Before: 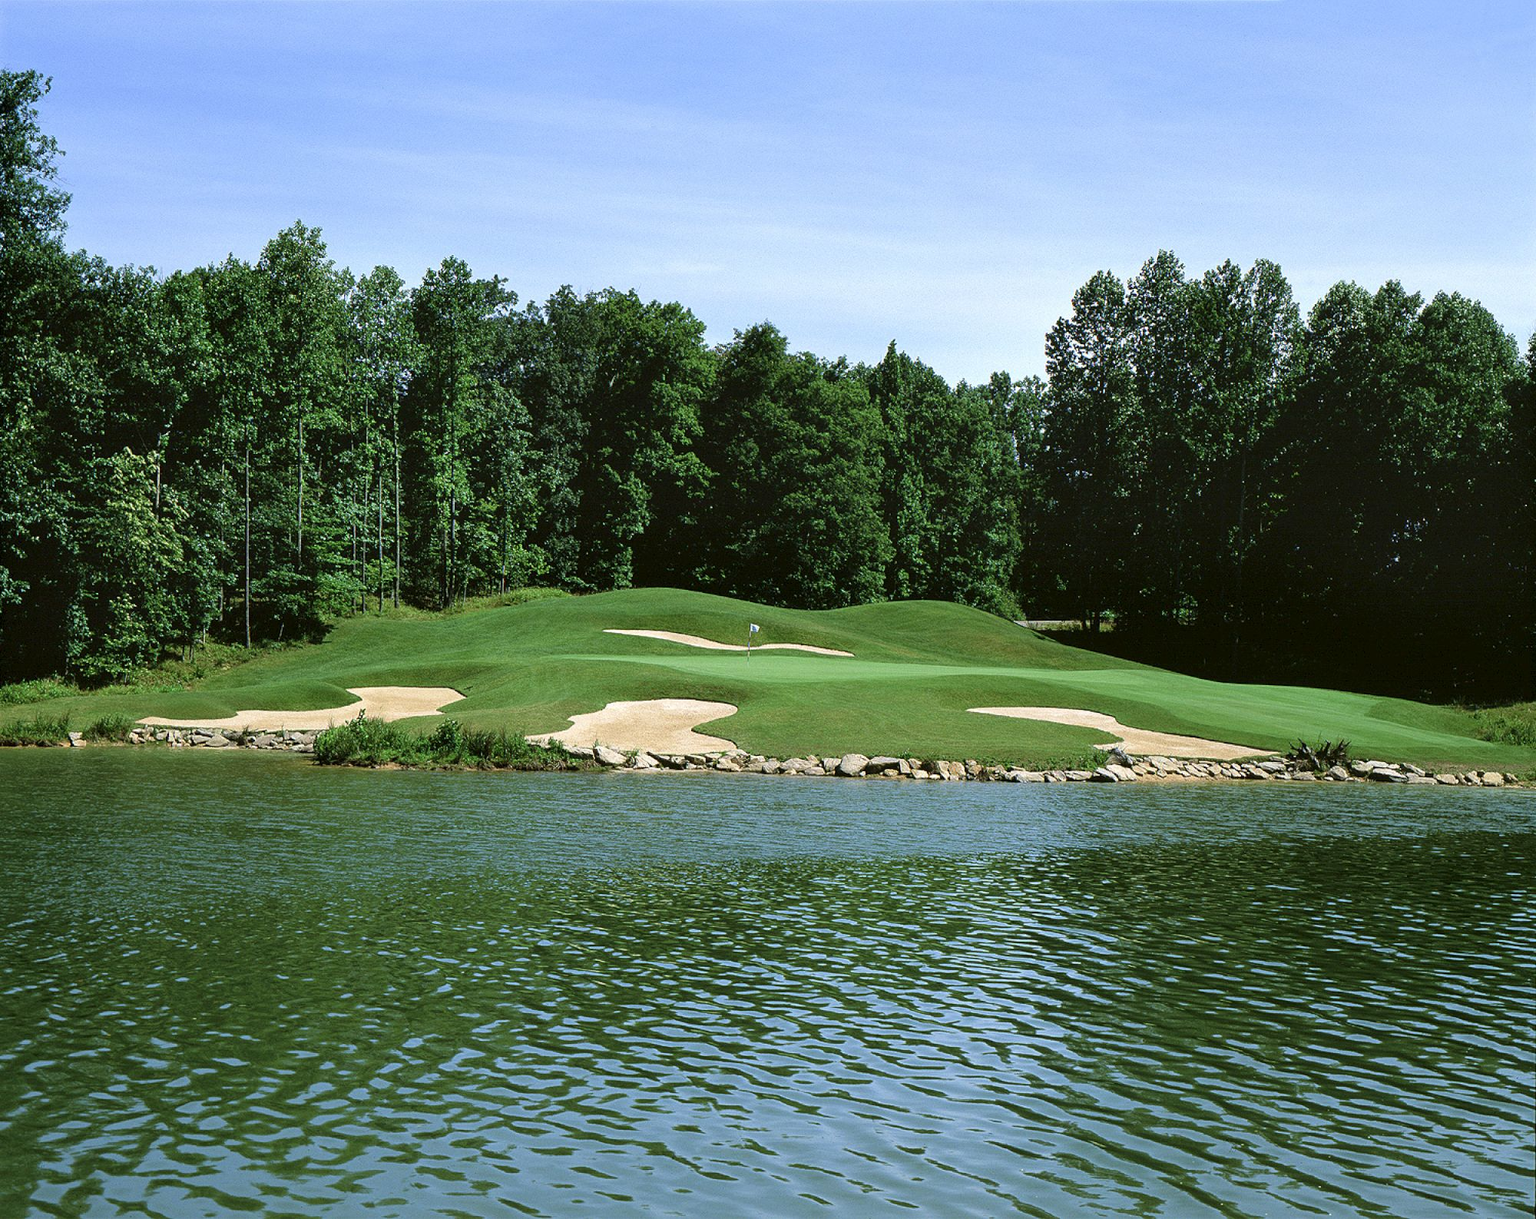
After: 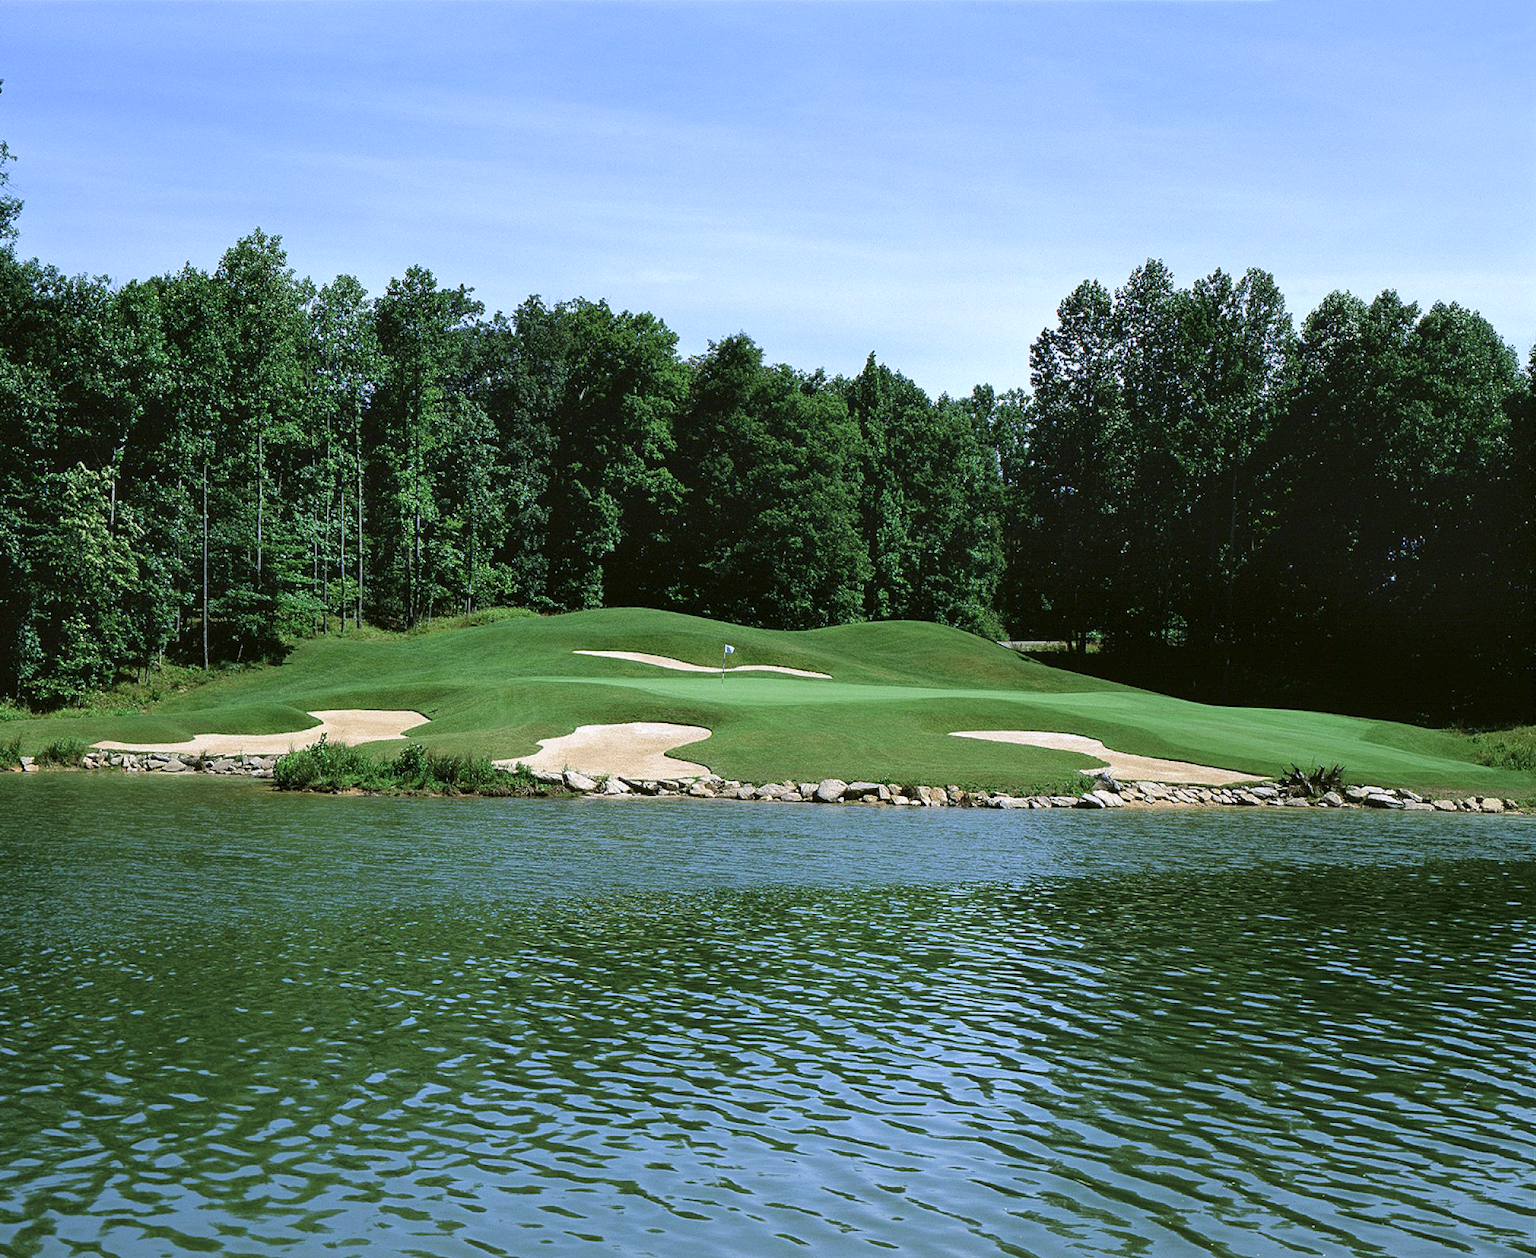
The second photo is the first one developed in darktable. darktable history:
crop and rotate: left 3.238%
color calibration: illuminant as shot in camera, x 0.358, y 0.373, temperature 4628.91 K
